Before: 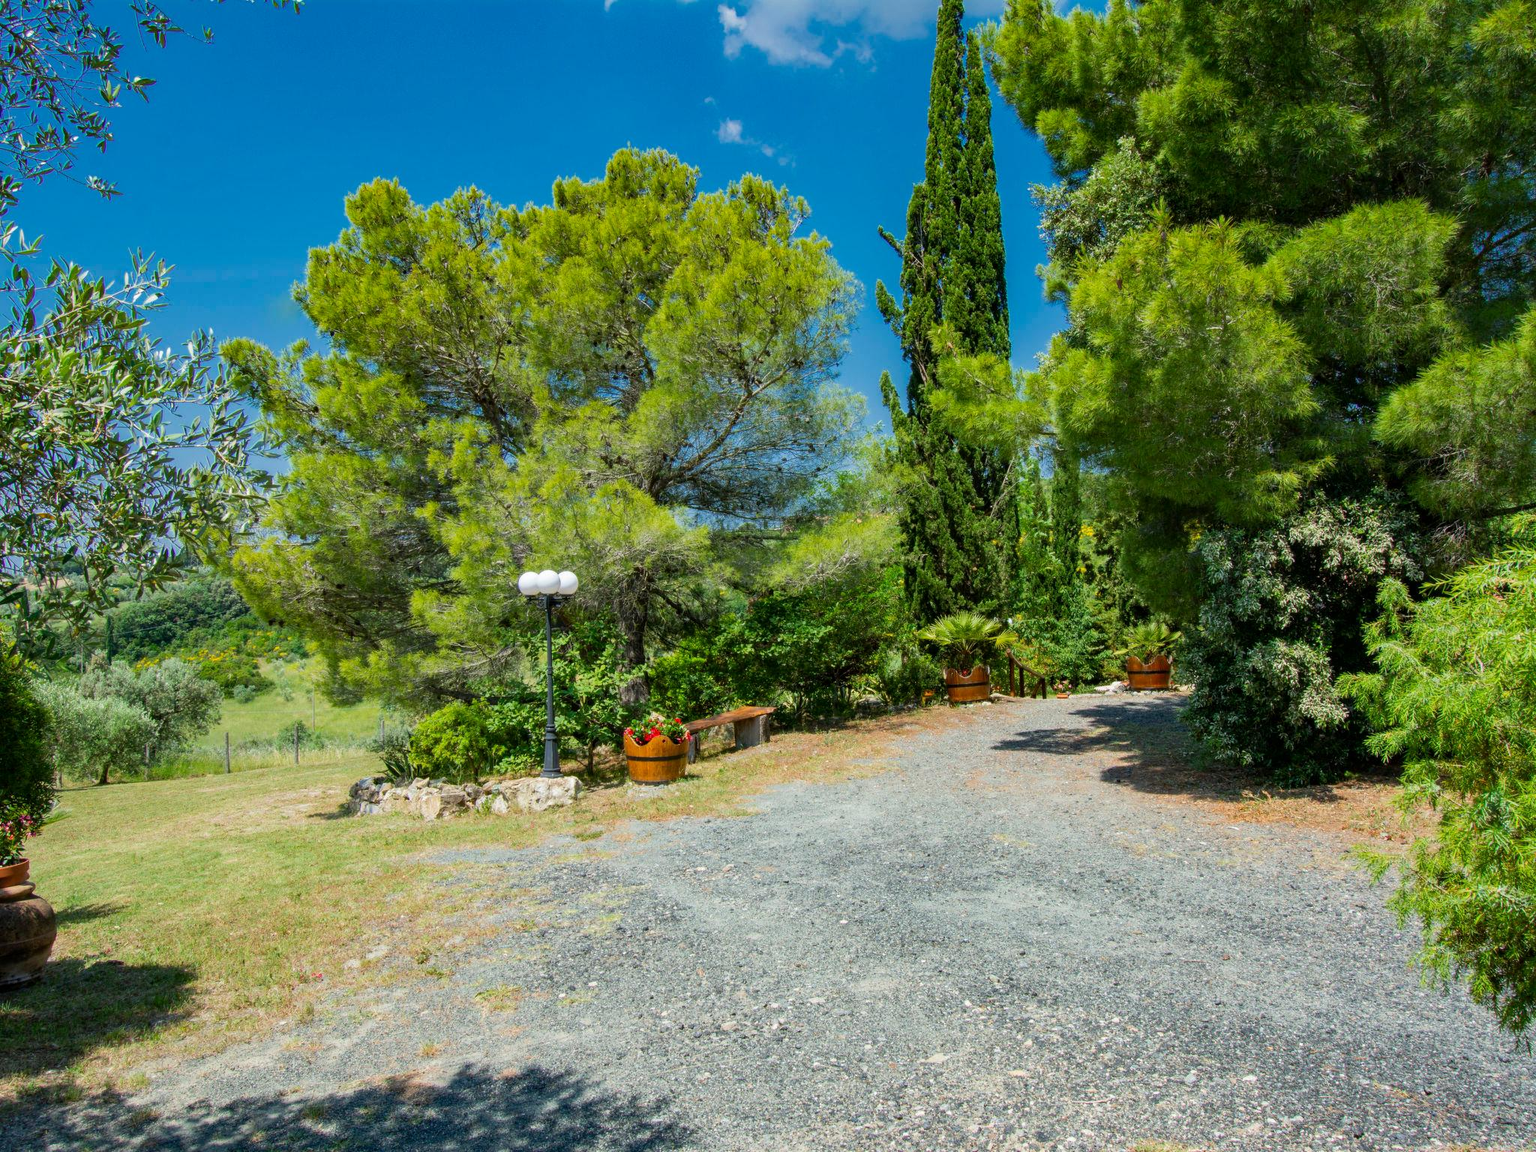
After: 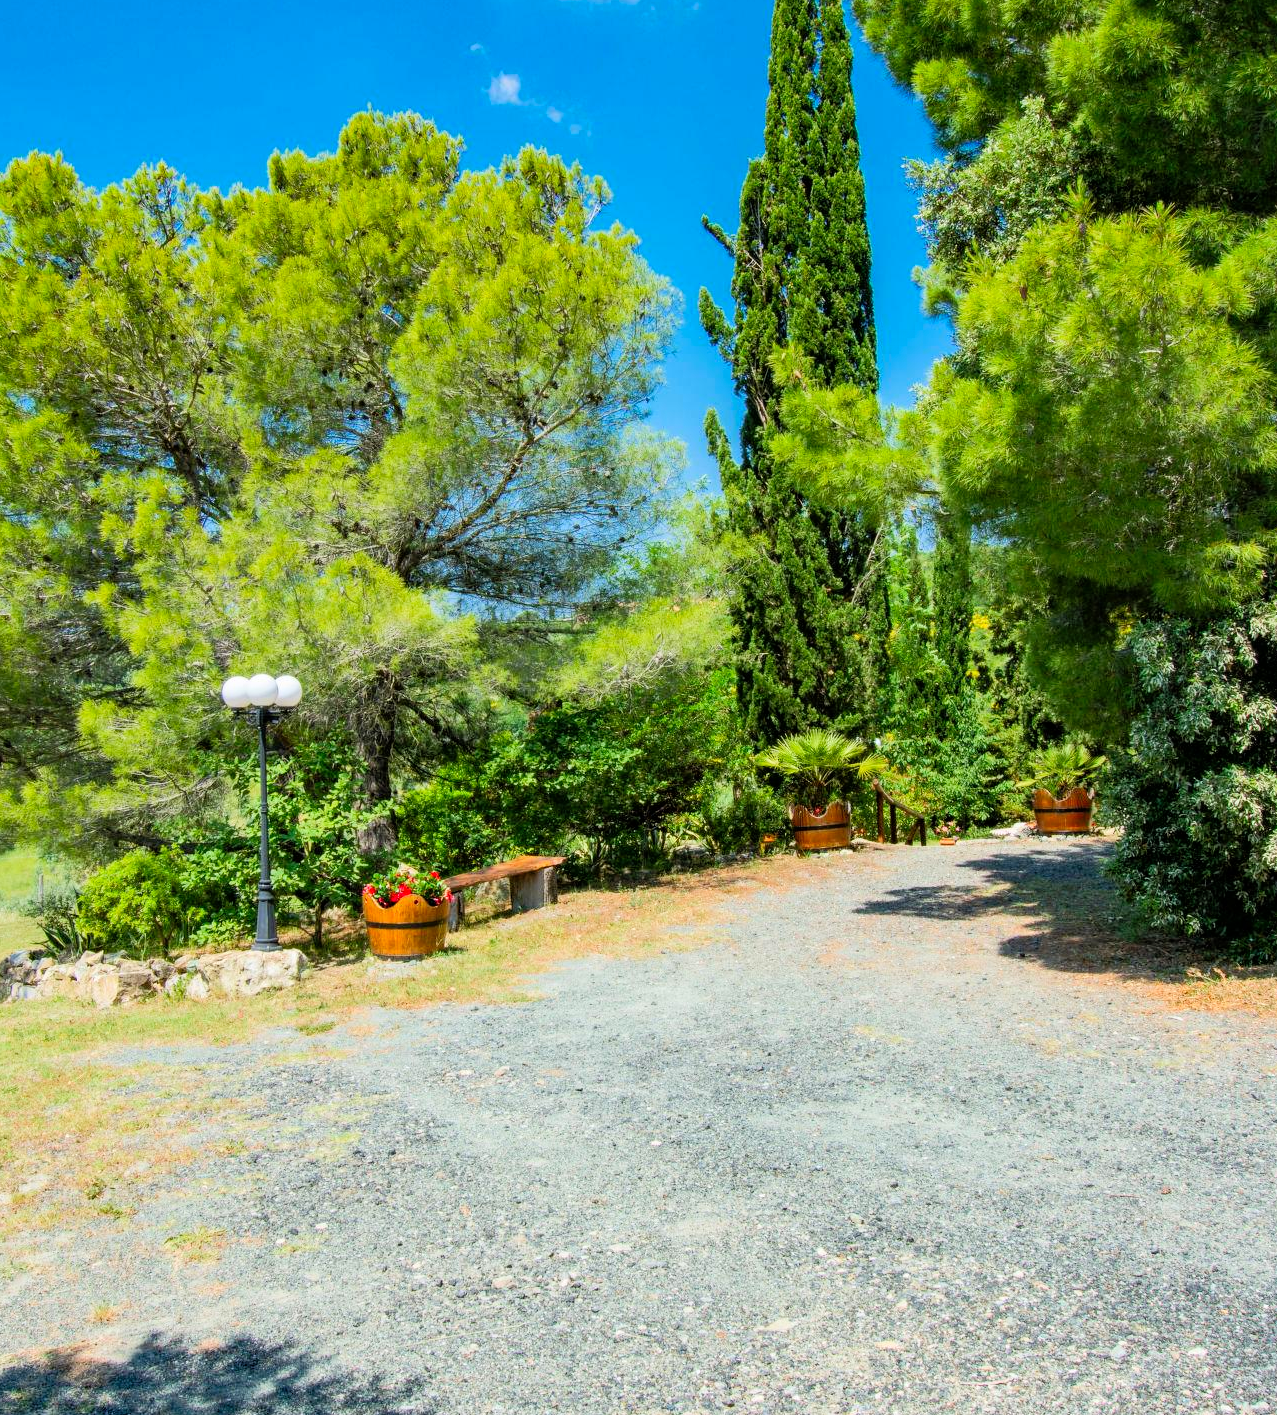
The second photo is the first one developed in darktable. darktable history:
crop and rotate: left 22.918%, top 5.629%, right 14.711%, bottom 2.247%
tone curve: curves: ch0 [(0, 0) (0.004, 0.001) (0.133, 0.16) (0.325, 0.399) (0.475, 0.588) (0.832, 0.903) (1, 1)], color space Lab, linked channels, preserve colors none
